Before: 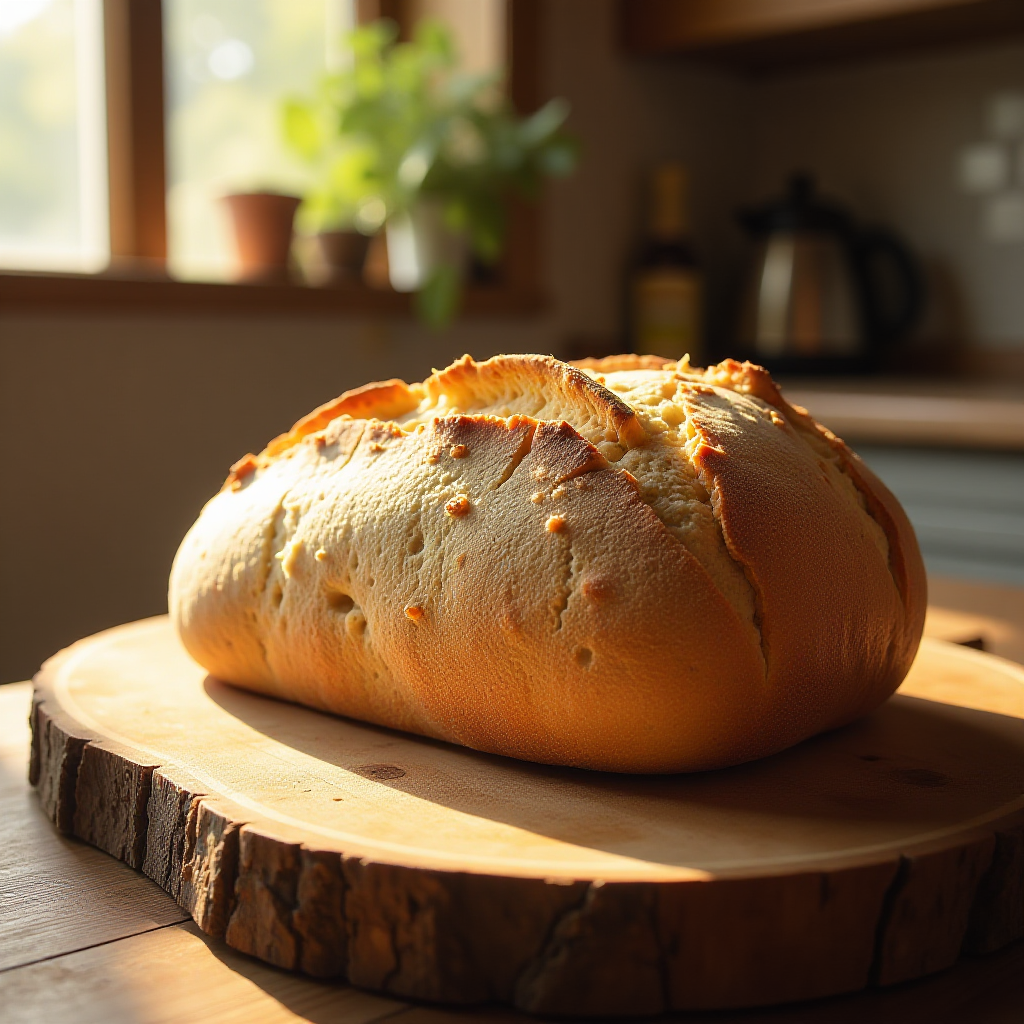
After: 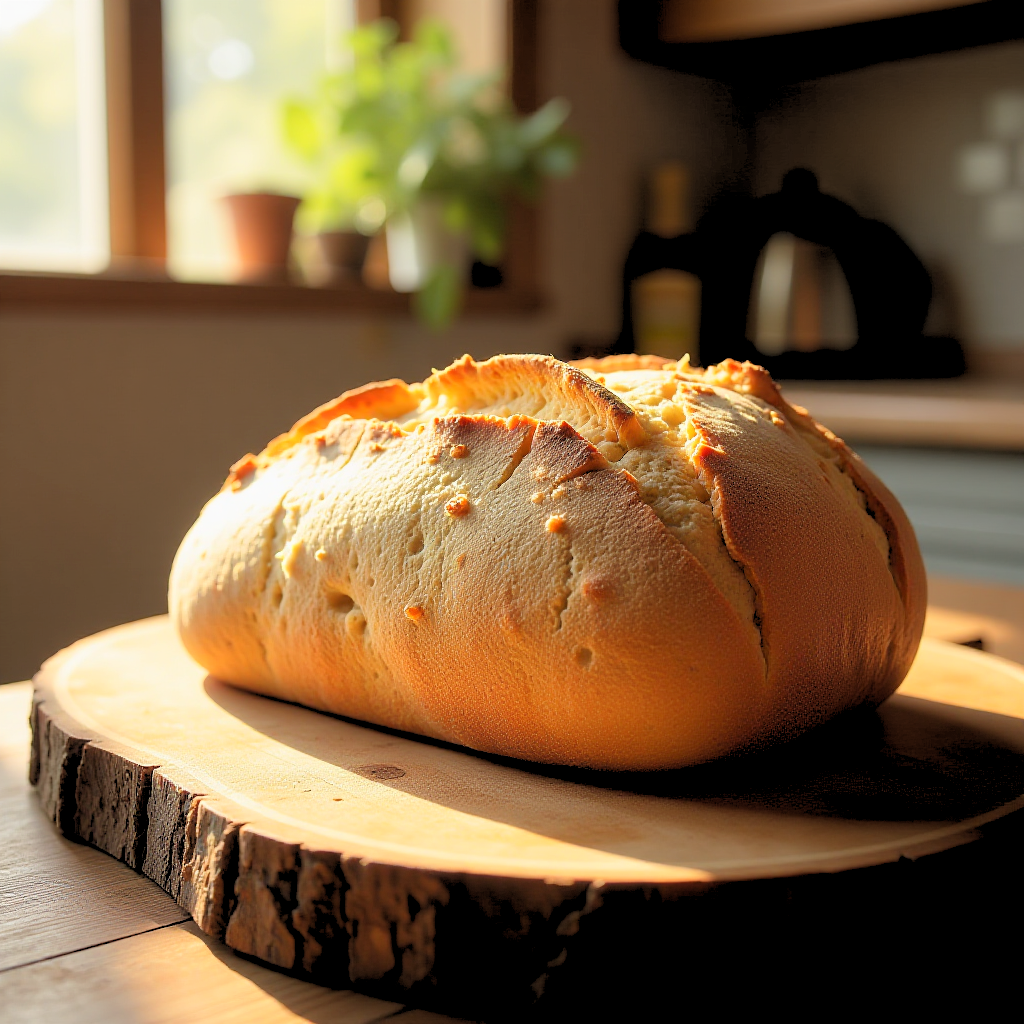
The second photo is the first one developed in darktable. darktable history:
rgb levels: preserve colors sum RGB, levels [[0.038, 0.433, 0.934], [0, 0.5, 1], [0, 0.5, 1]]
exposure: black level correction 0, exposure 0.3 EV, compensate highlight preservation false
